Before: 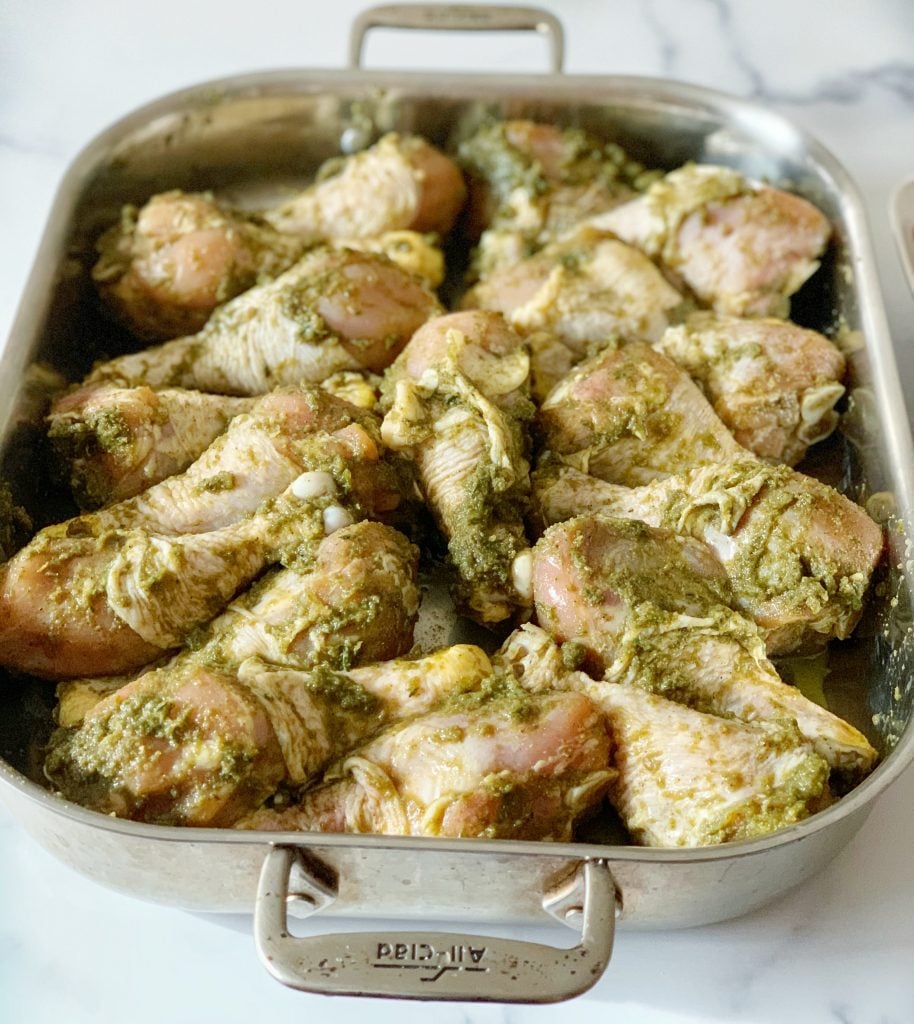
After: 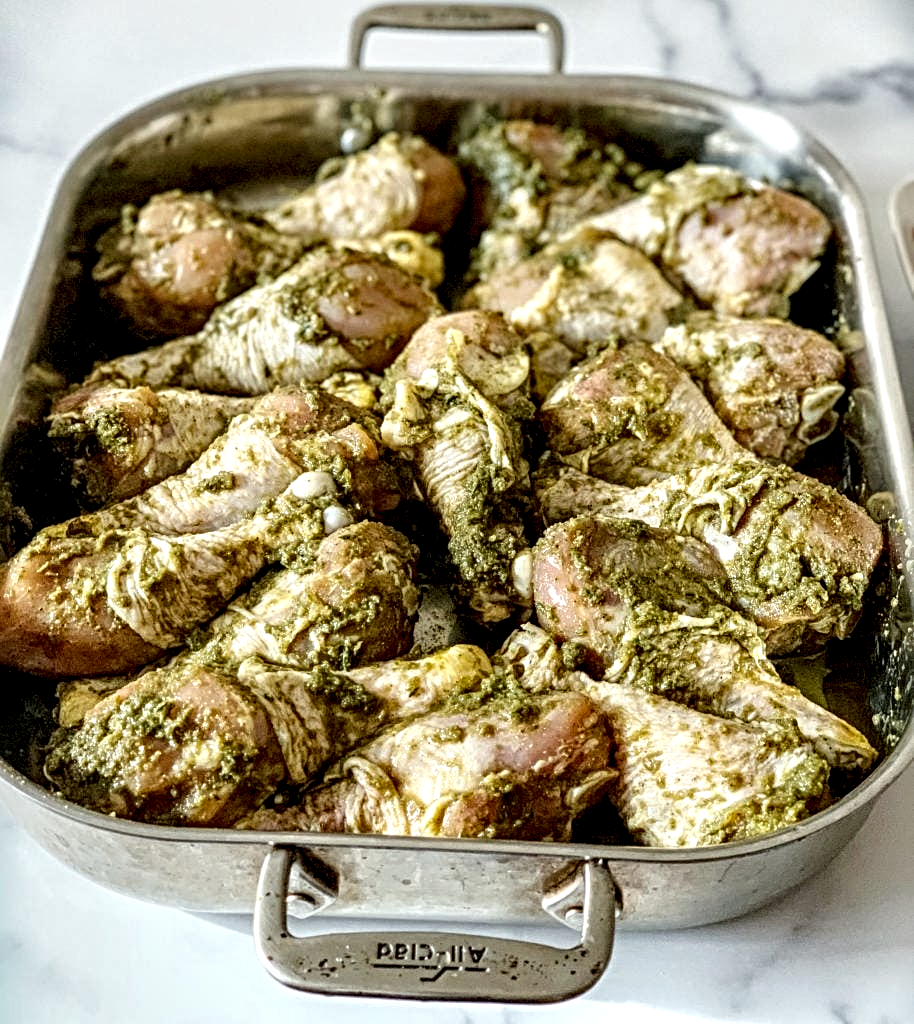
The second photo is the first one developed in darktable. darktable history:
sharpen: radius 4.849
local contrast: highlights 16%, detail 186%
